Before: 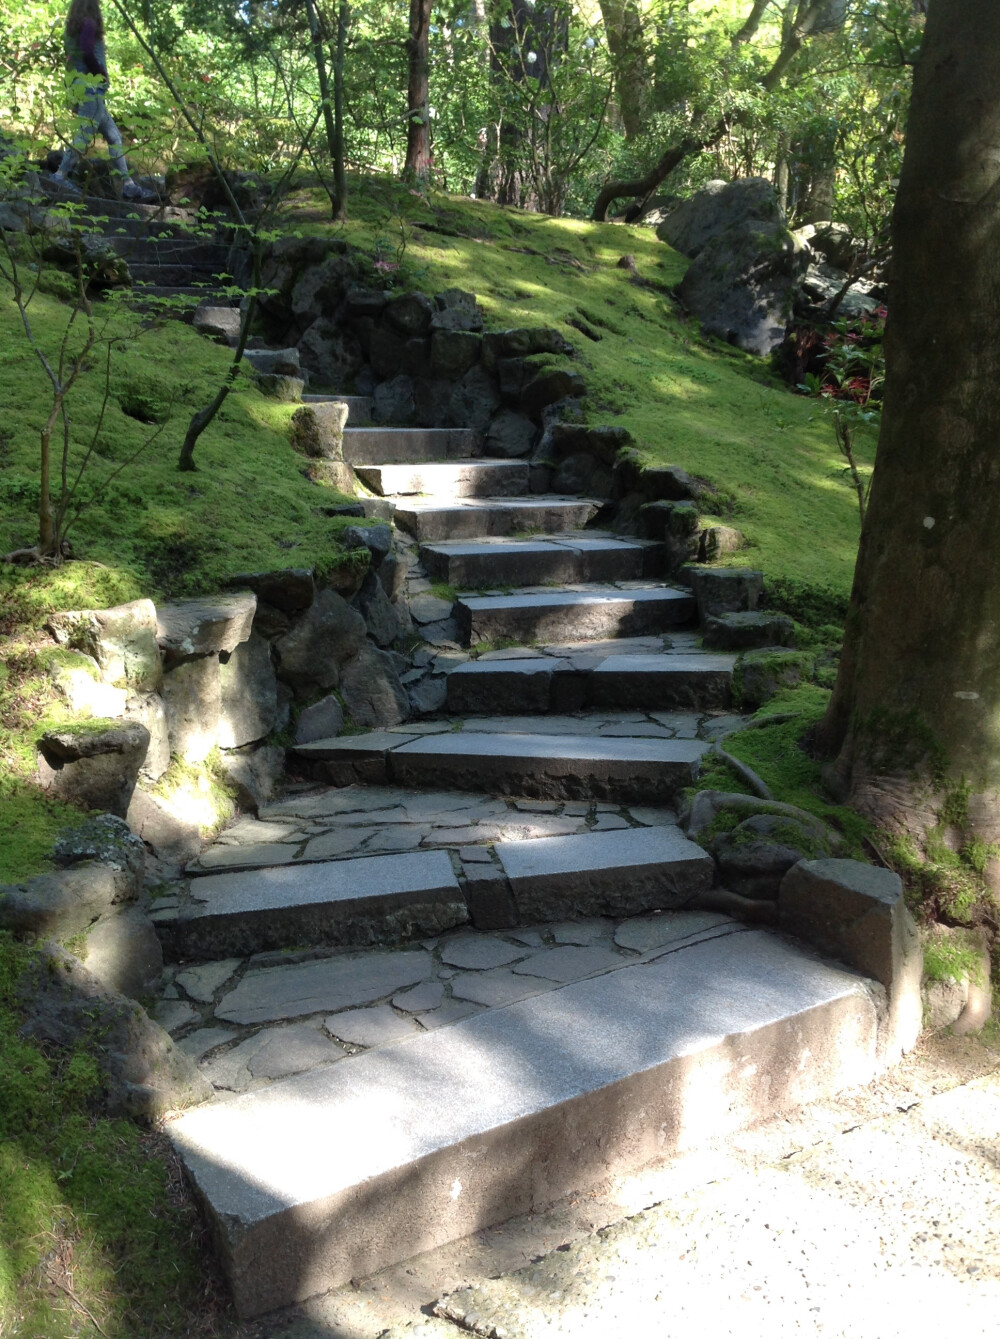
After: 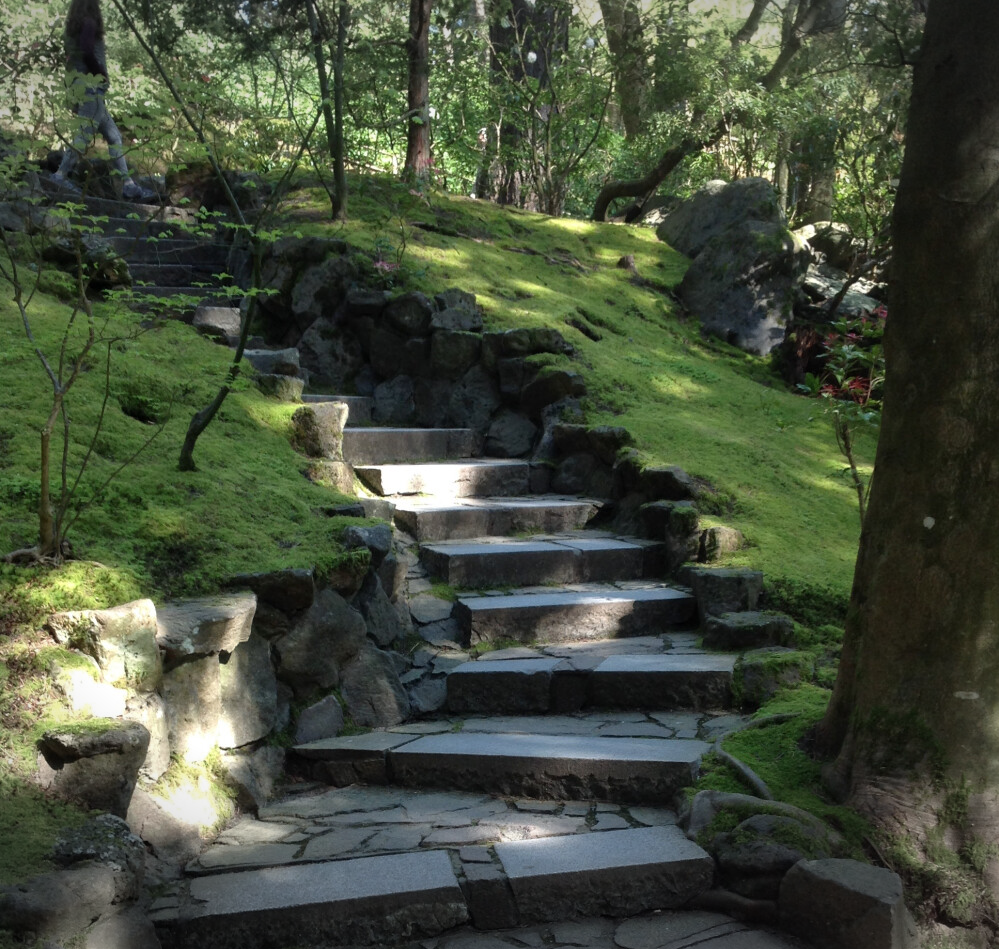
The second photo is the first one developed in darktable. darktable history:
vignetting: fall-off start 100.46%, width/height ratio 1.324
crop: right 0%, bottom 29.075%
